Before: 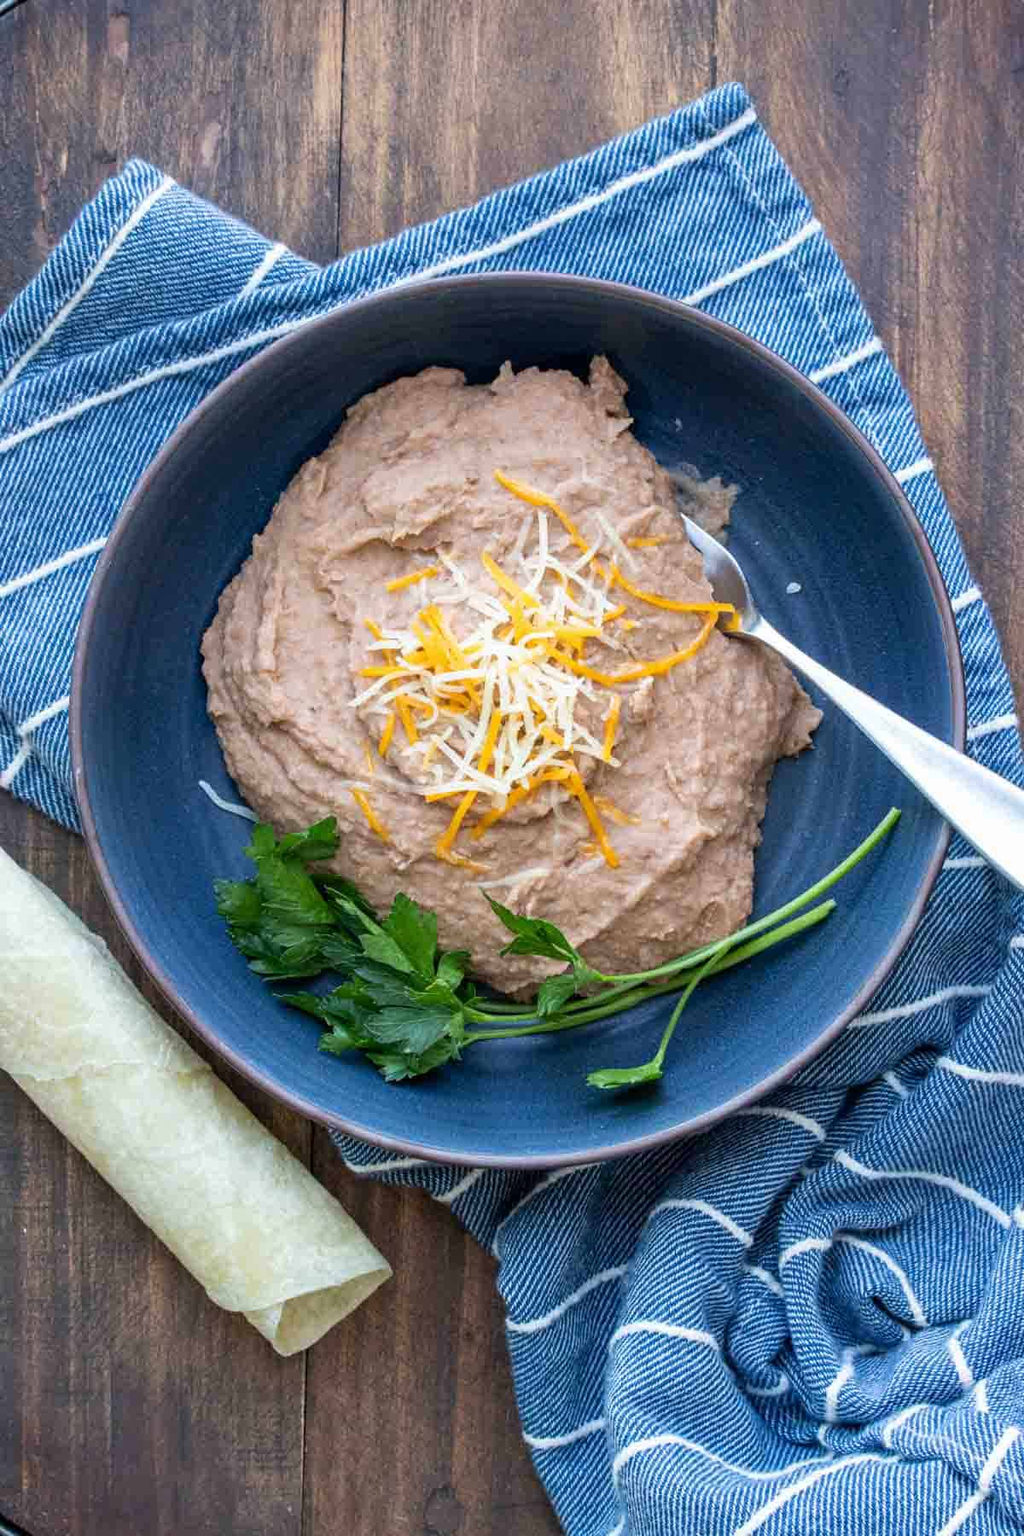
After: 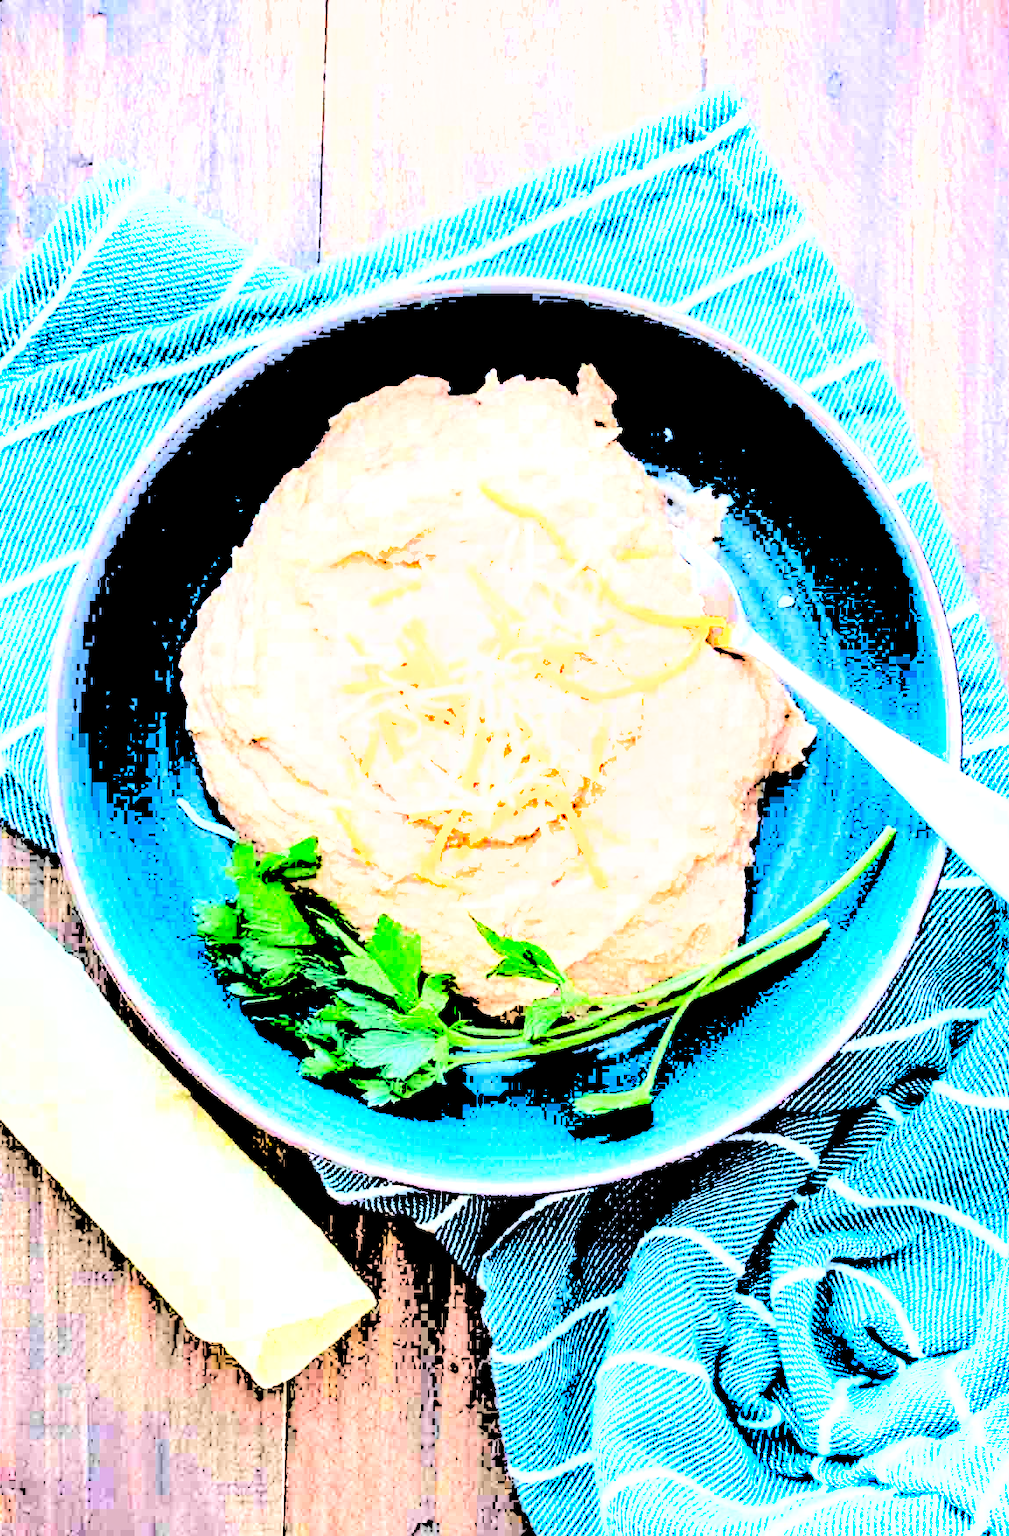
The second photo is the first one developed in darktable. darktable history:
shadows and highlights: shadows 52.42, soften with gaussian
levels: levels [0.246, 0.246, 0.506]
crop and rotate: left 2.536%, right 1.107%, bottom 2.246%
